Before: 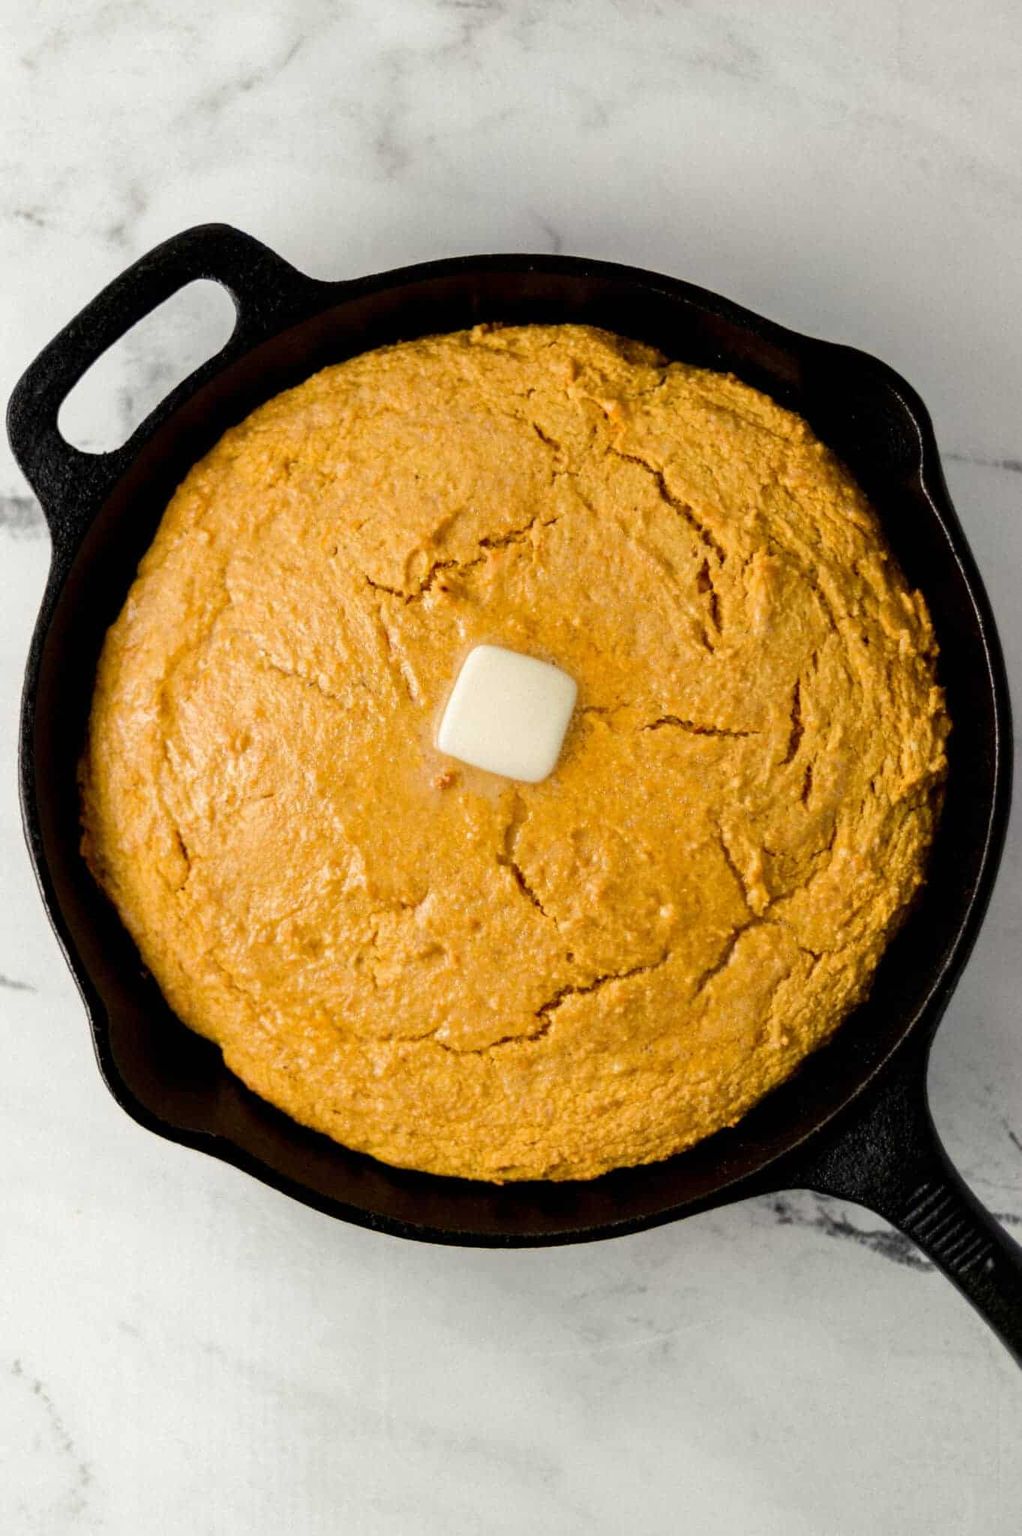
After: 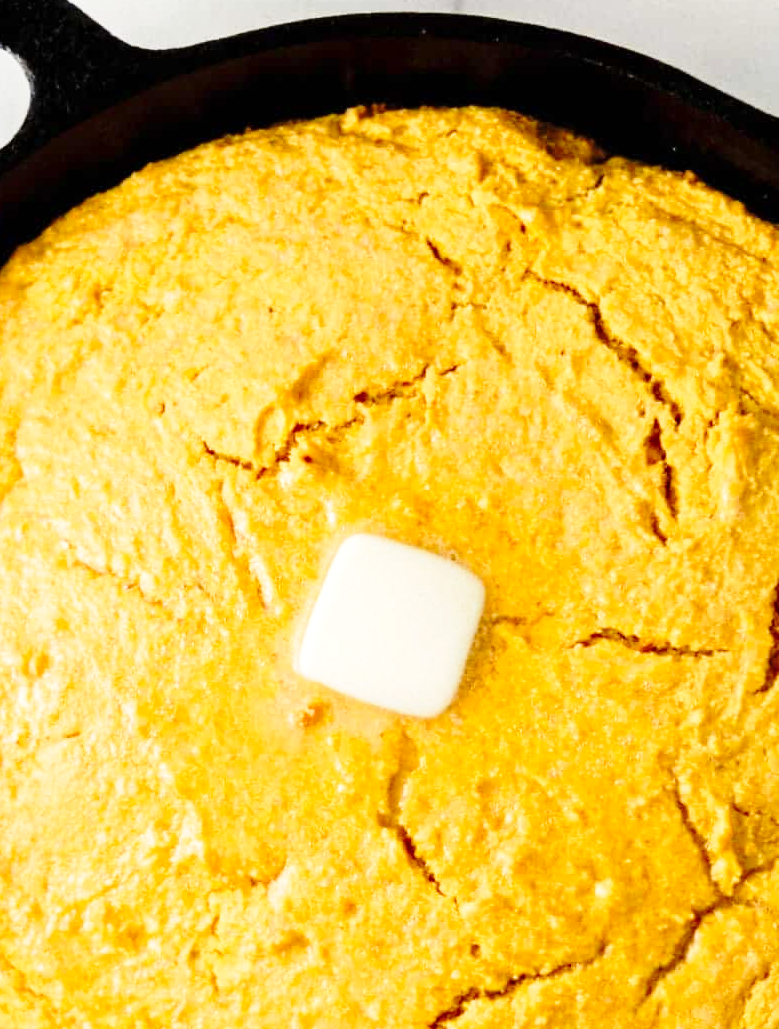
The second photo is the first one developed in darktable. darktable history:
base curve: curves: ch0 [(0, 0) (0.028, 0.03) (0.121, 0.232) (0.46, 0.748) (0.859, 0.968) (1, 1)], preserve colors none
crop: left 20.918%, top 15.927%, right 21.926%, bottom 33.797%
exposure: exposure 0.201 EV, compensate exposure bias true, compensate highlight preservation false
